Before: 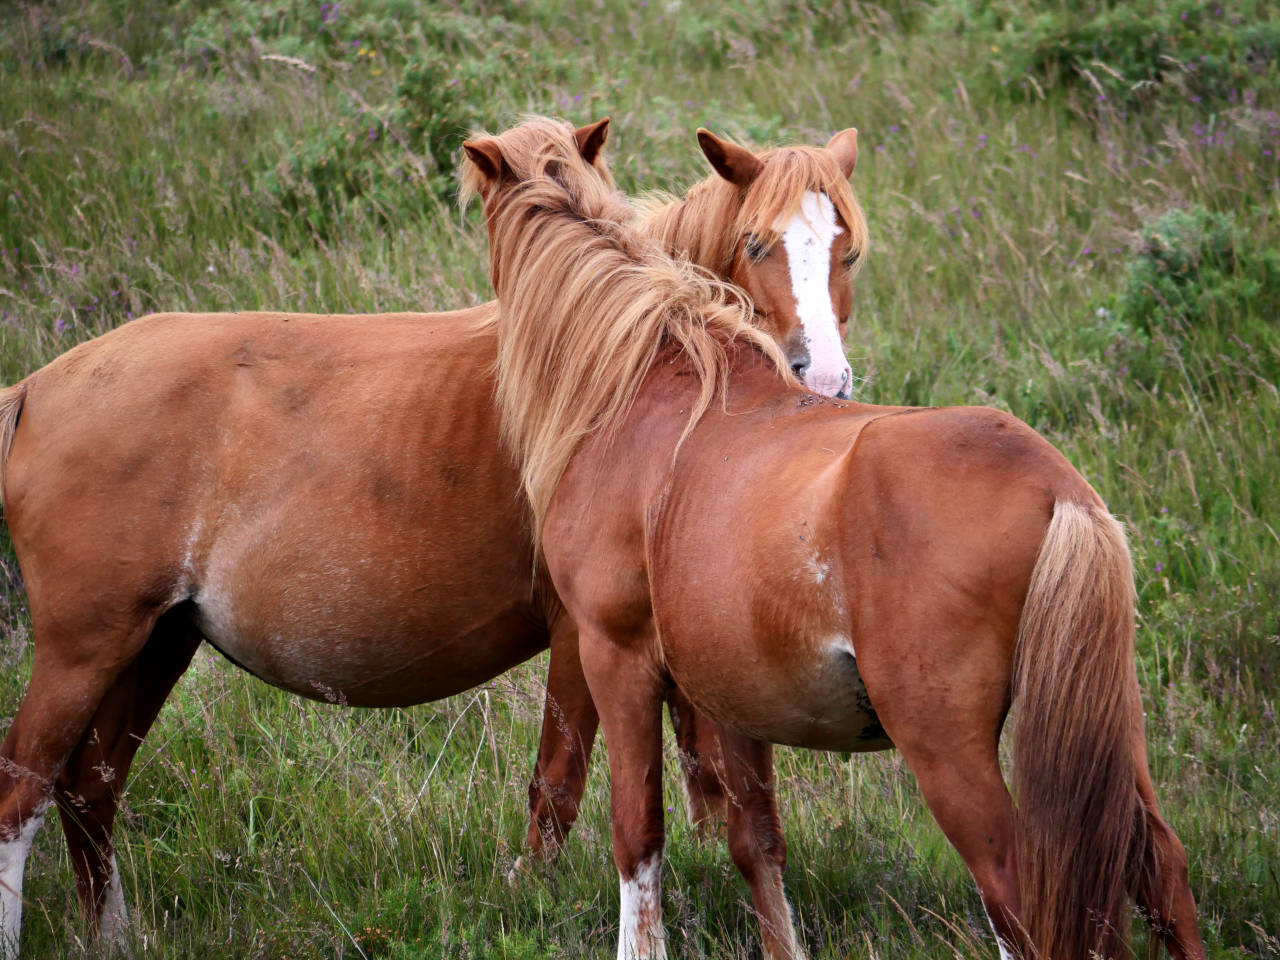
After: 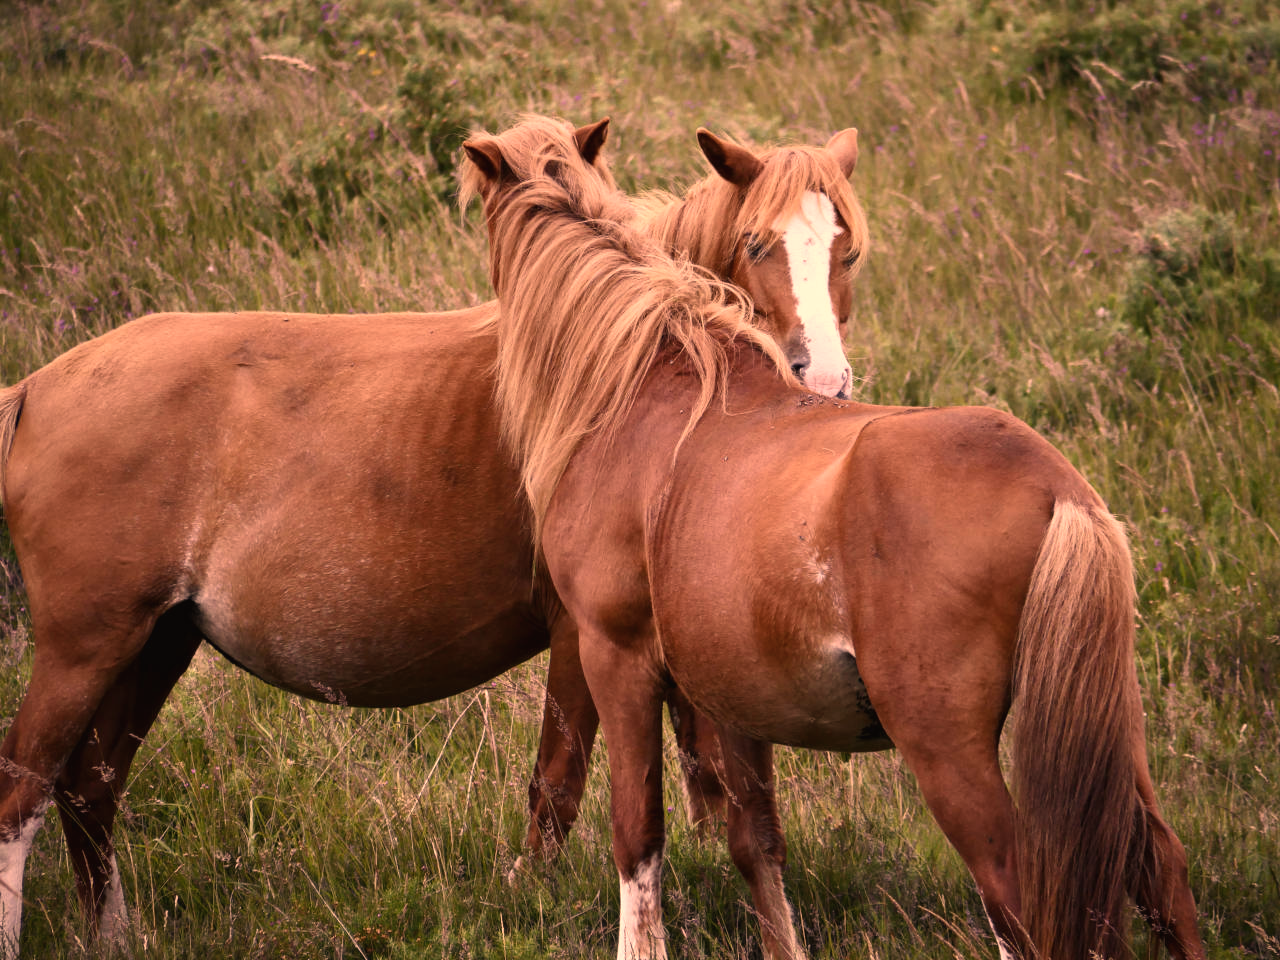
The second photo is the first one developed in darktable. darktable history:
color balance rgb: shadows lift › chroma 1%, shadows lift › hue 28.8°, power › hue 60°, highlights gain › chroma 1%, highlights gain › hue 60°, global offset › luminance 0.25%, perceptual saturation grading › highlights -20%, perceptual saturation grading › shadows 20%, perceptual brilliance grading › highlights 5%, perceptual brilliance grading › shadows -10%, global vibrance 19.67%
color correction: highlights a* 40, highlights b* 40, saturation 0.69
